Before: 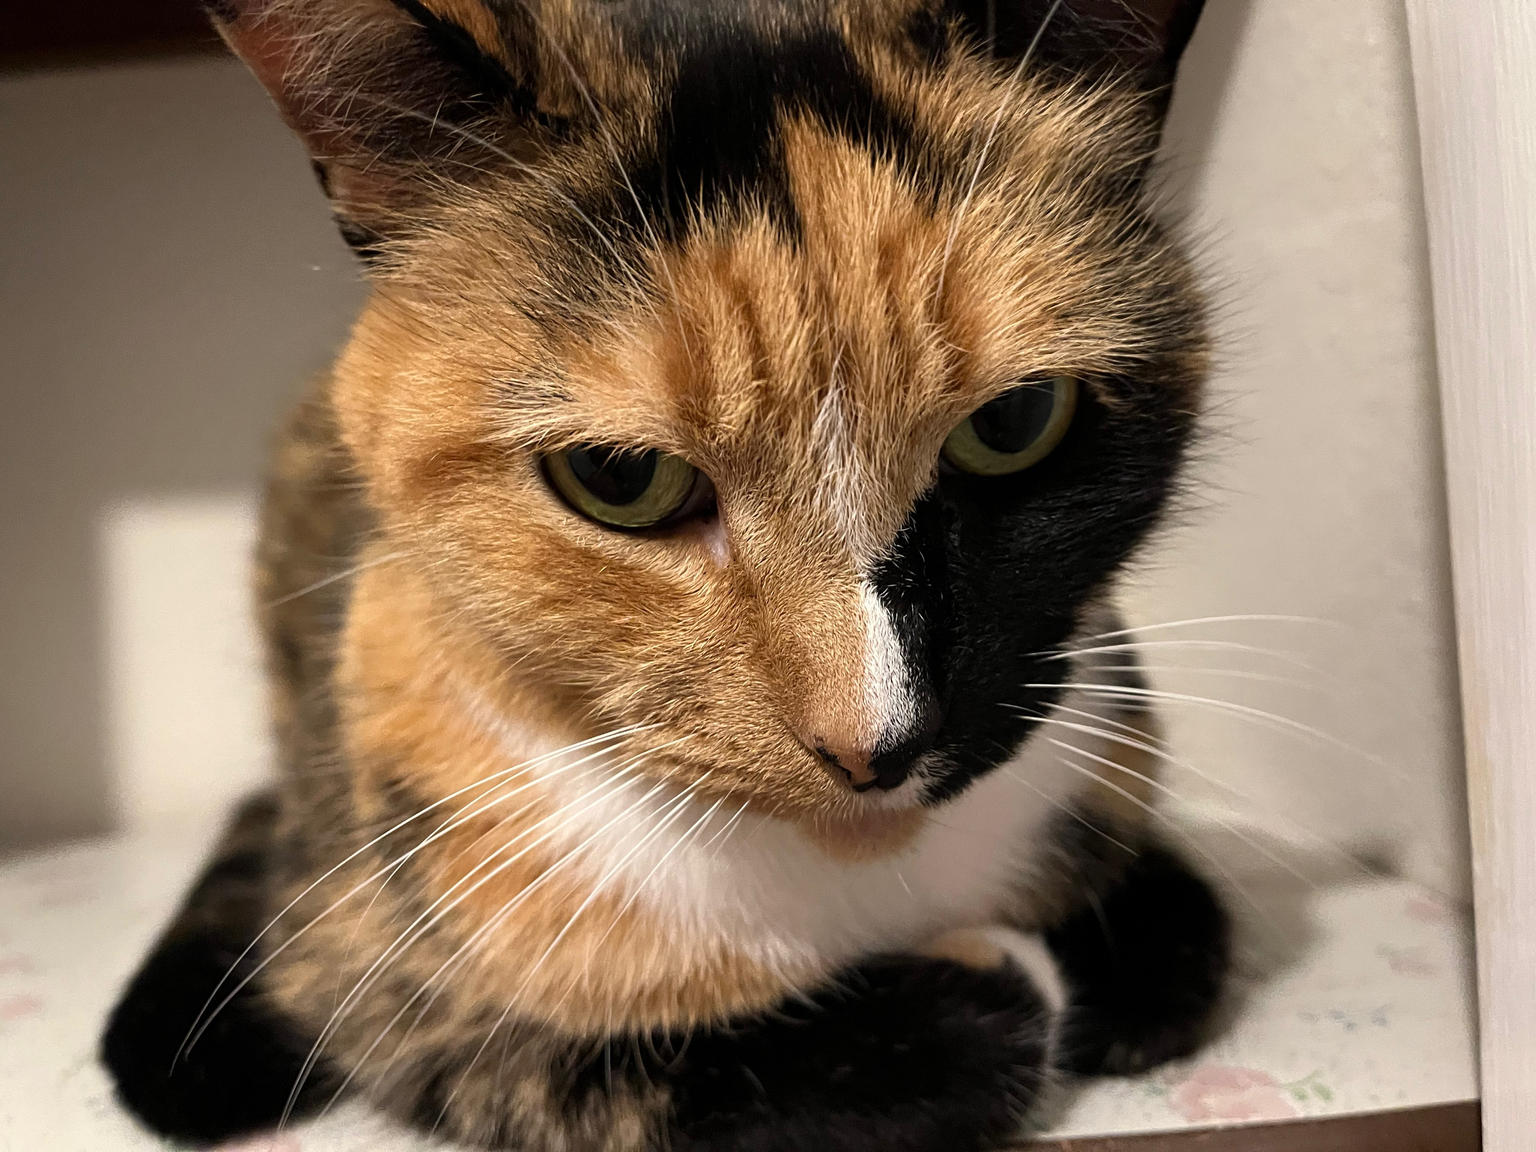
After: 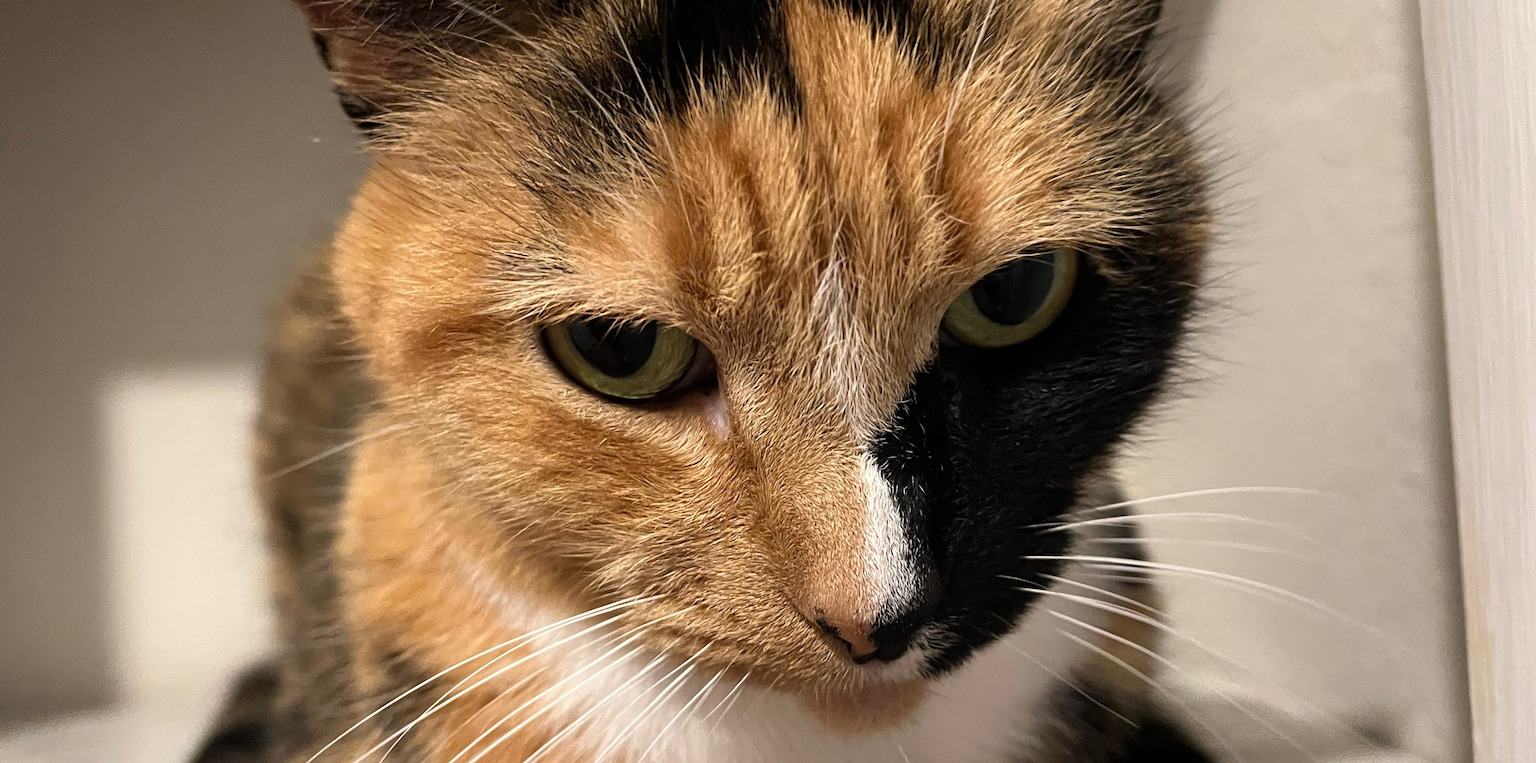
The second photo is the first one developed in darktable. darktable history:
crop: top 11.176%, bottom 22.539%
